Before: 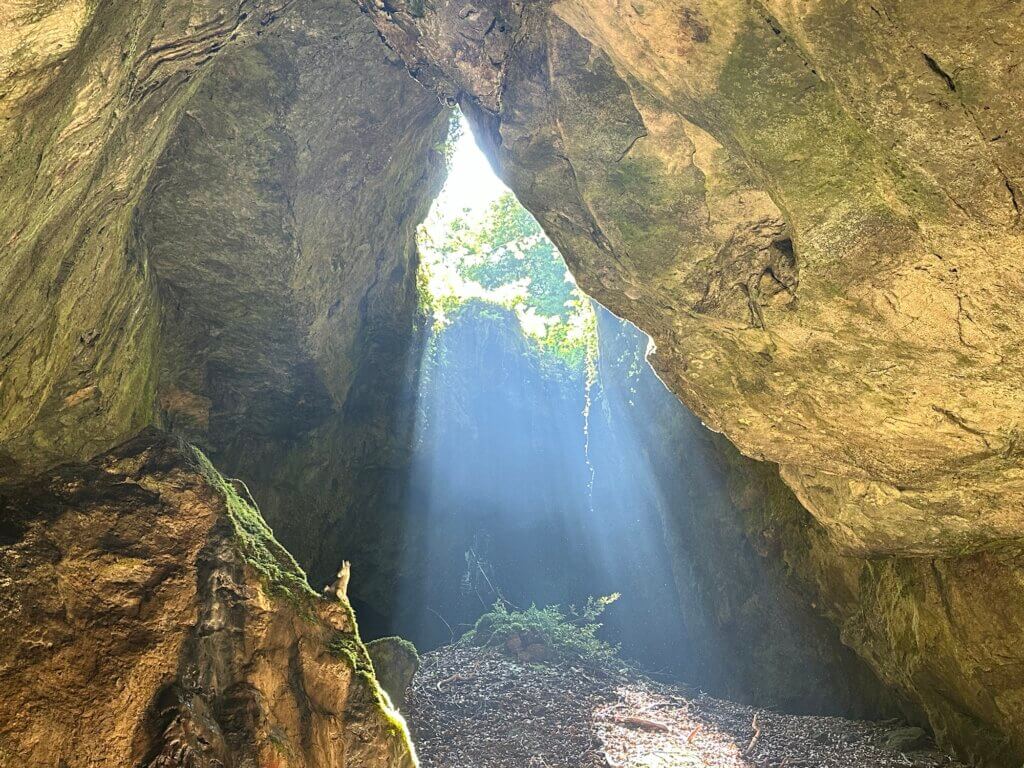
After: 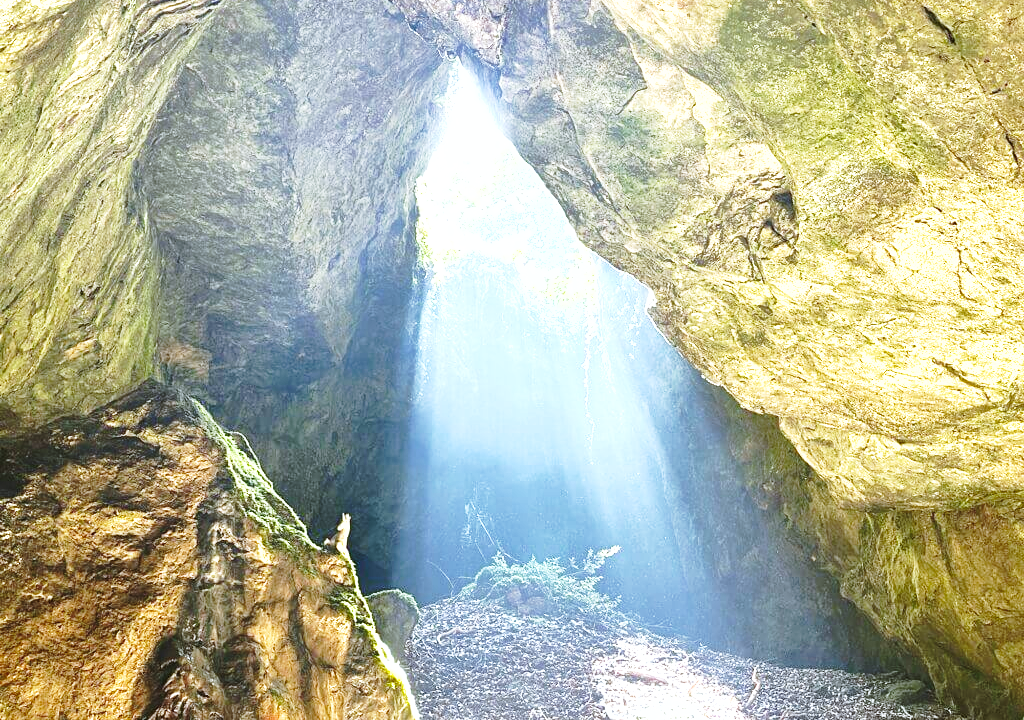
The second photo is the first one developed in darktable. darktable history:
shadows and highlights: on, module defaults
crop and rotate: top 6.25%
base curve: curves: ch0 [(0, 0) (0.028, 0.03) (0.121, 0.232) (0.46, 0.748) (0.859, 0.968) (1, 1)], preserve colors none
white balance: red 0.931, blue 1.11
exposure: black level correction 0, exposure 0.7 EV, compensate exposure bias true, compensate highlight preservation false
tone equalizer: -8 EV -0.417 EV, -7 EV -0.389 EV, -6 EV -0.333 EV, -5 EV -0.222 EV, -3 EV 0.222 EV, -2 EV 0.333 EV, -1 EV 0.389 EV, +0 EV 0.417 EV, edges refinement/feathering 500, mask exposure compensation -1.57 EV, preserve details no
